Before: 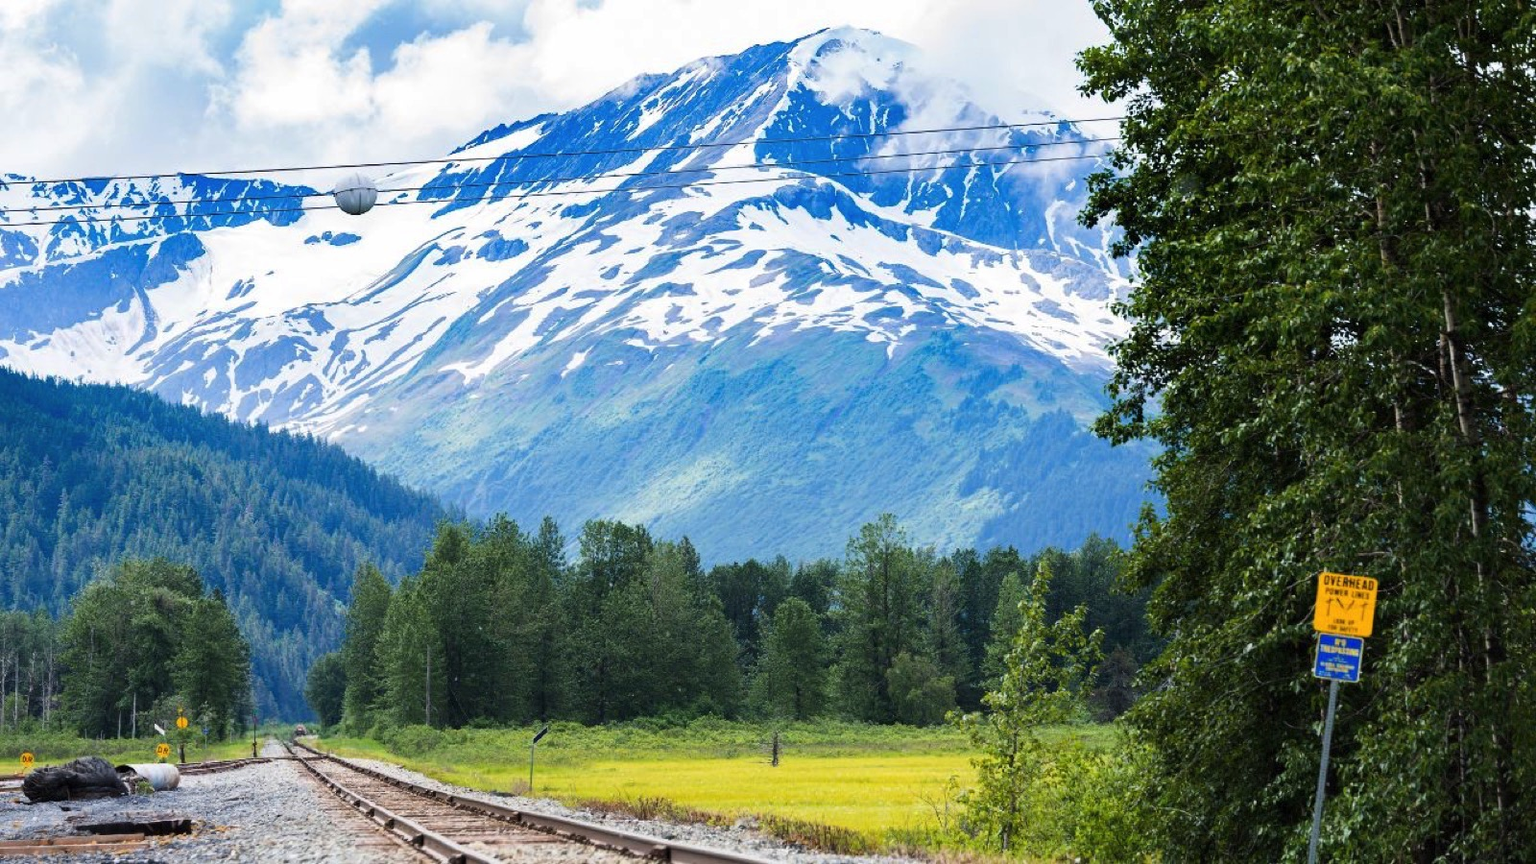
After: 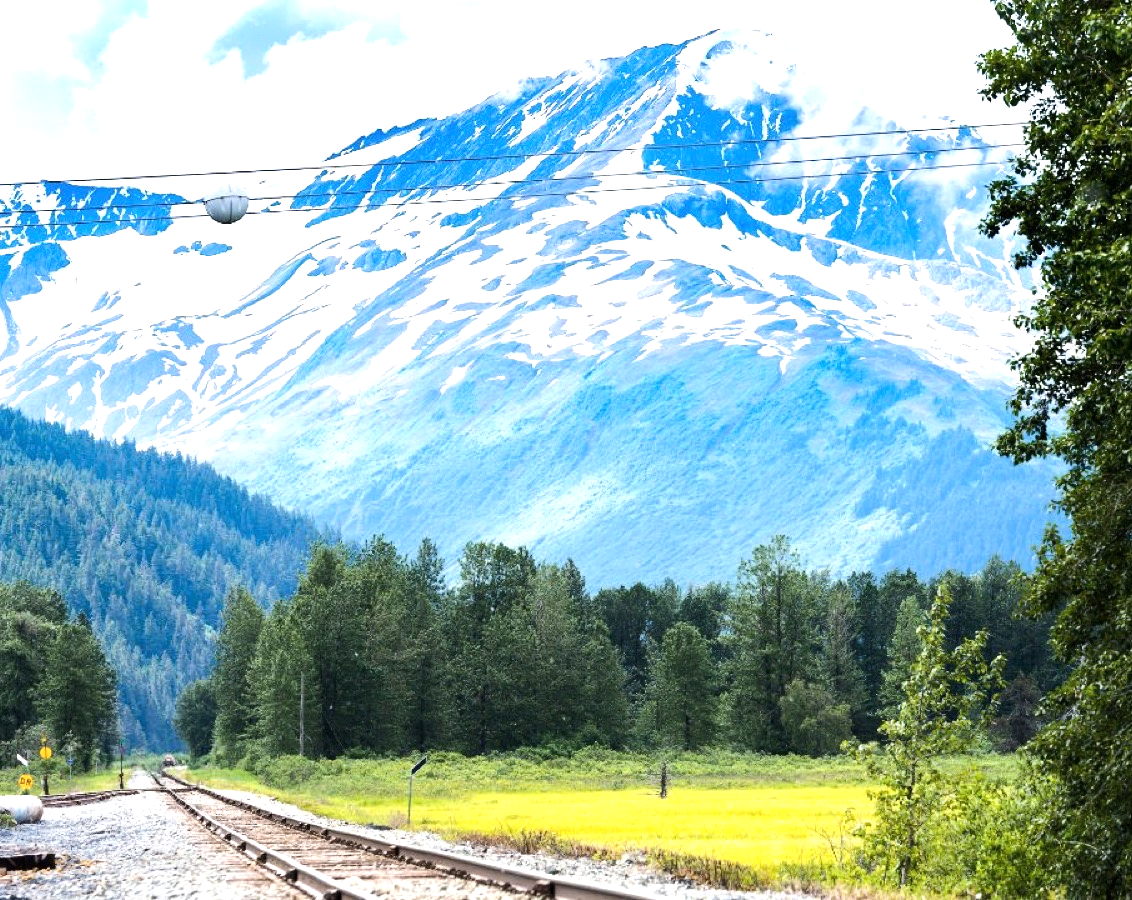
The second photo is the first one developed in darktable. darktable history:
color balance rgb: on, module defaults
crop and rotate: left 9.061%, right 20.142%
tone equalizer: -8 EV -0.75 EV, -7 EV -0.7 EV, -6 EV -0.6 EV, -5 EV -0.4 EV, -3 EV 0.4 EV, -2 EV 0.6 EV, -1 EV 0.7 EV, +0 EV 0.75 EV, edges refinement/feathering 500, mask exposure compensation -1.57 EV, preserve details no
